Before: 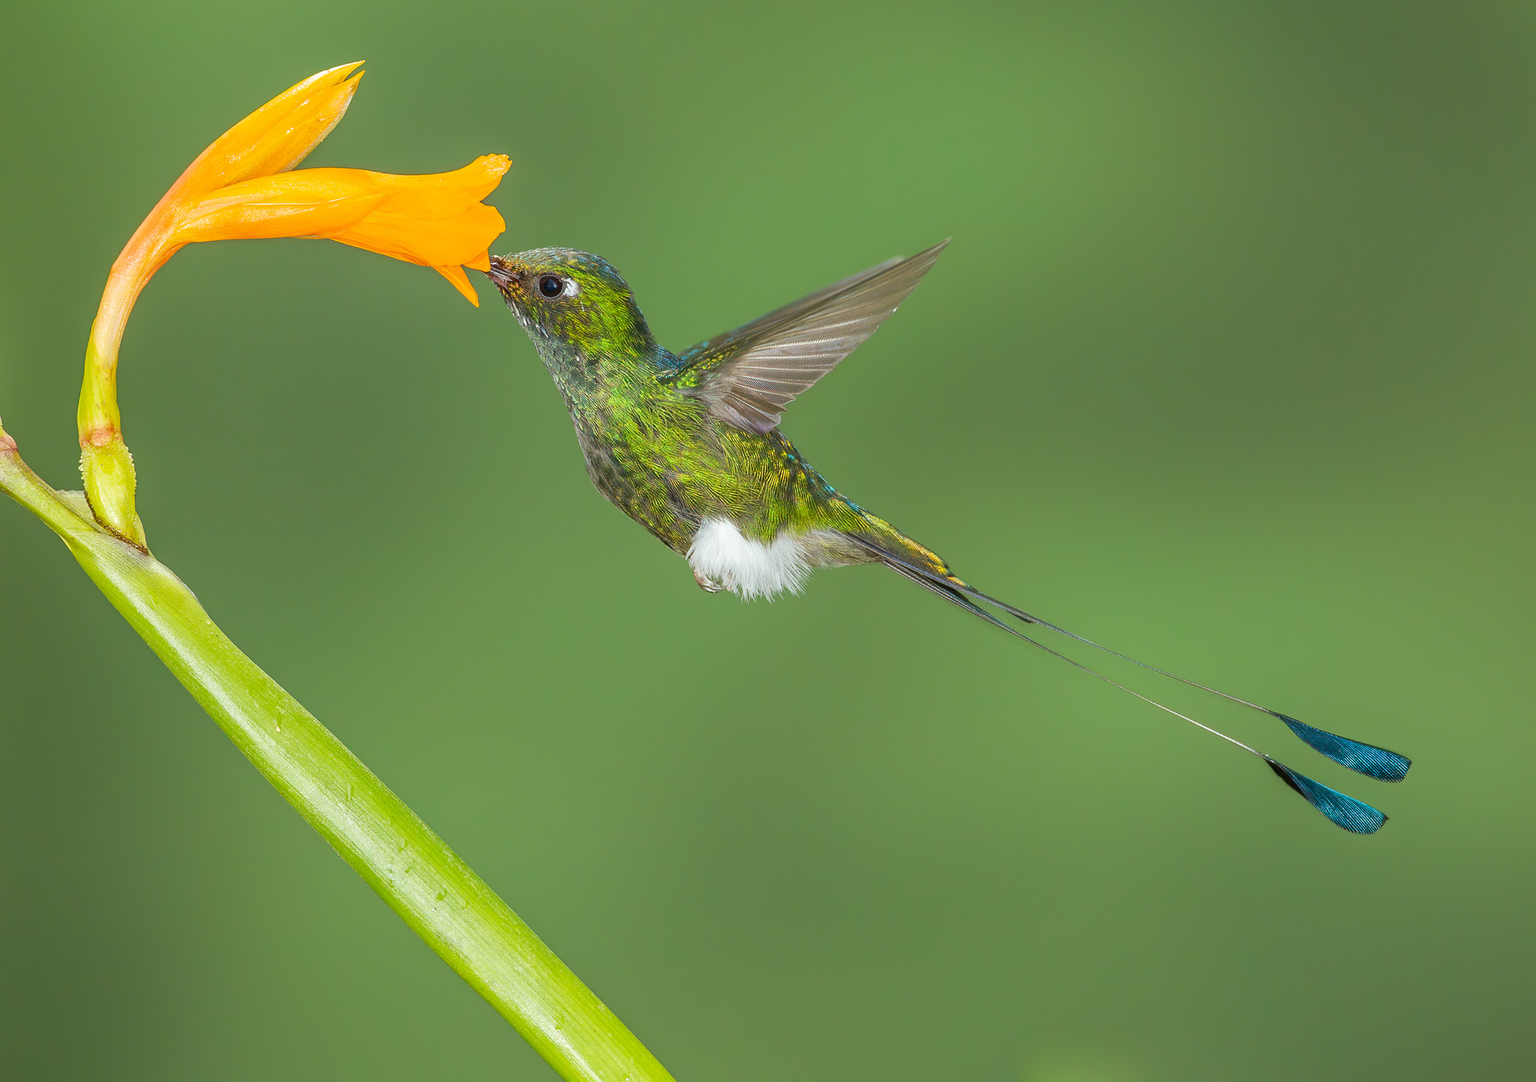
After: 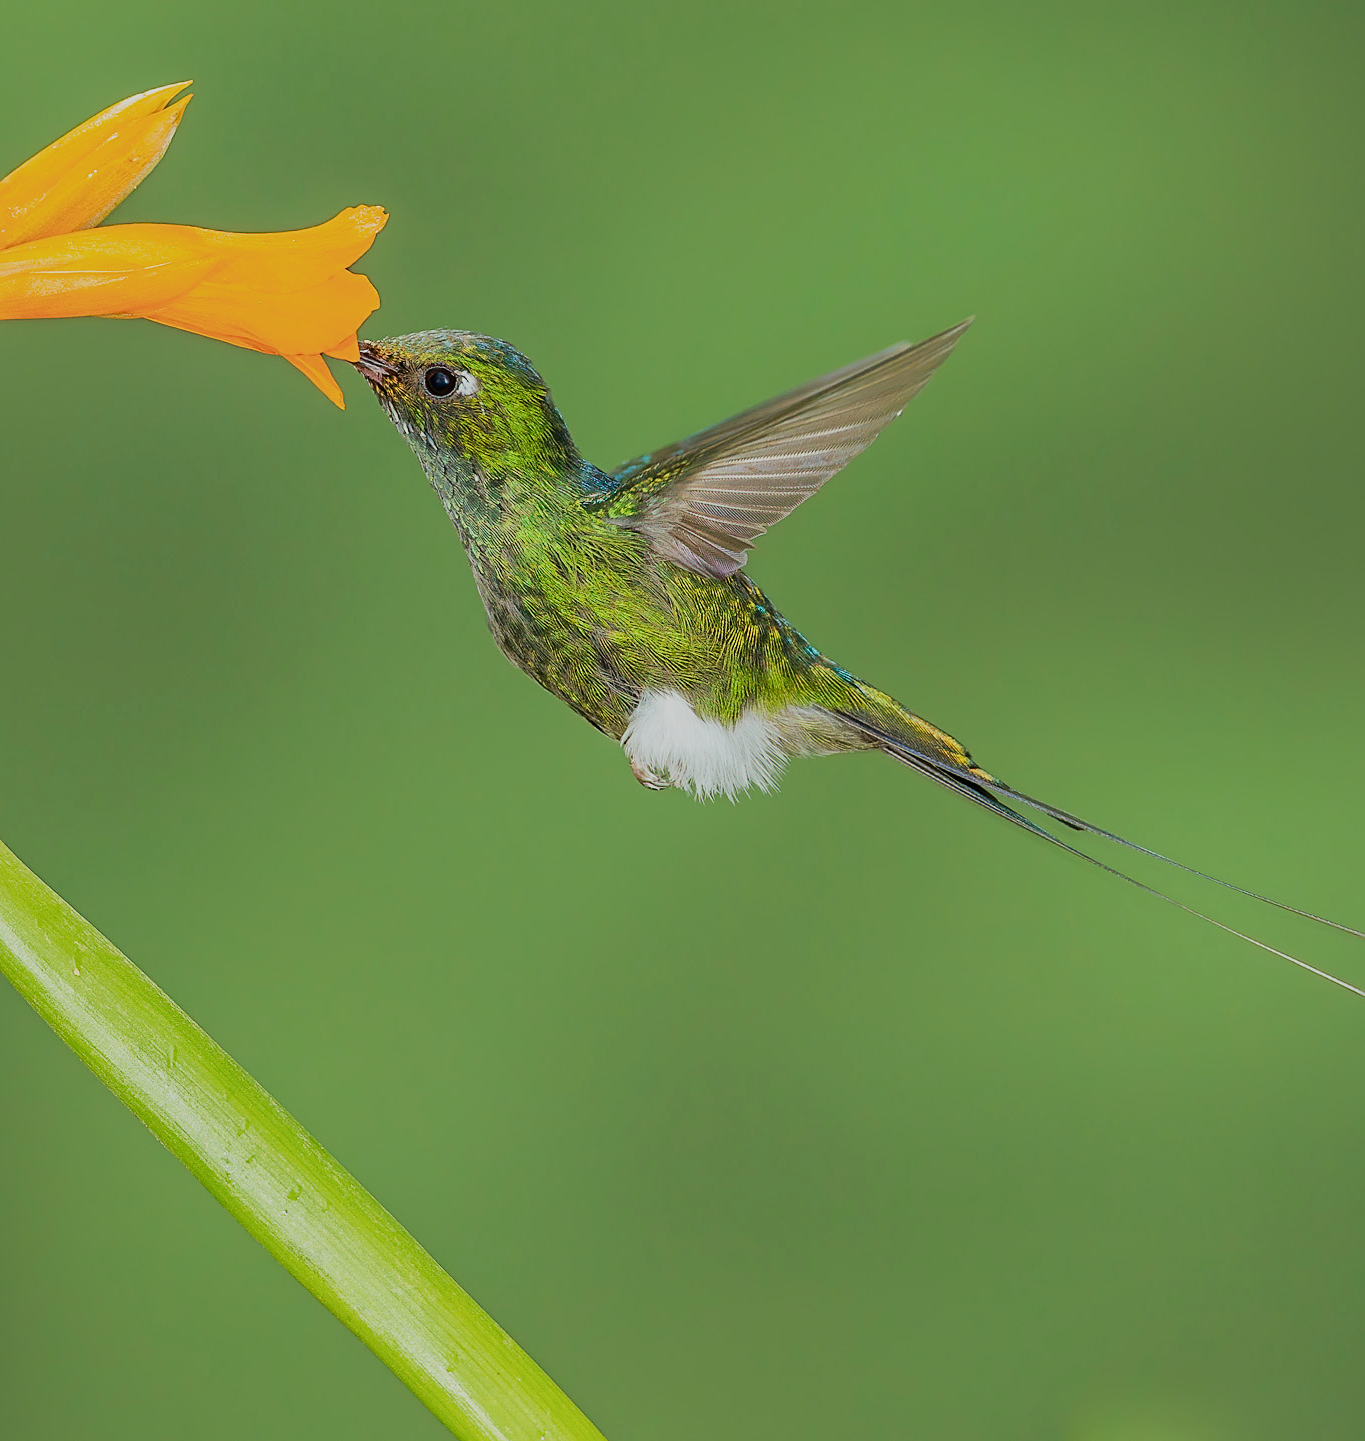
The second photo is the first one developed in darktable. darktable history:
sharpen: on, module defaults
crop and rotate: left 14.385%, right 18.948%
filmic rgb: black relative exposure -8.54 EV, white relative exposure 5.52 EV, hardness 3.39, contrast 1.016
velvia: strength 17%
